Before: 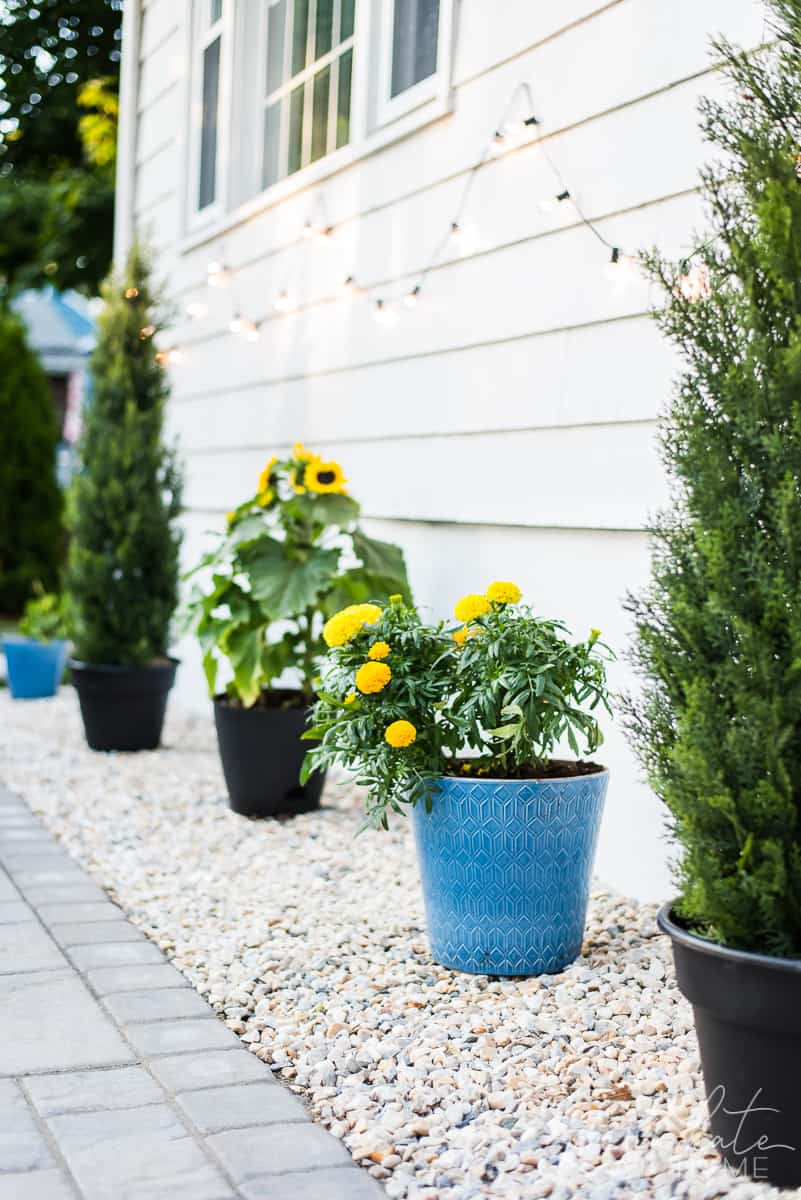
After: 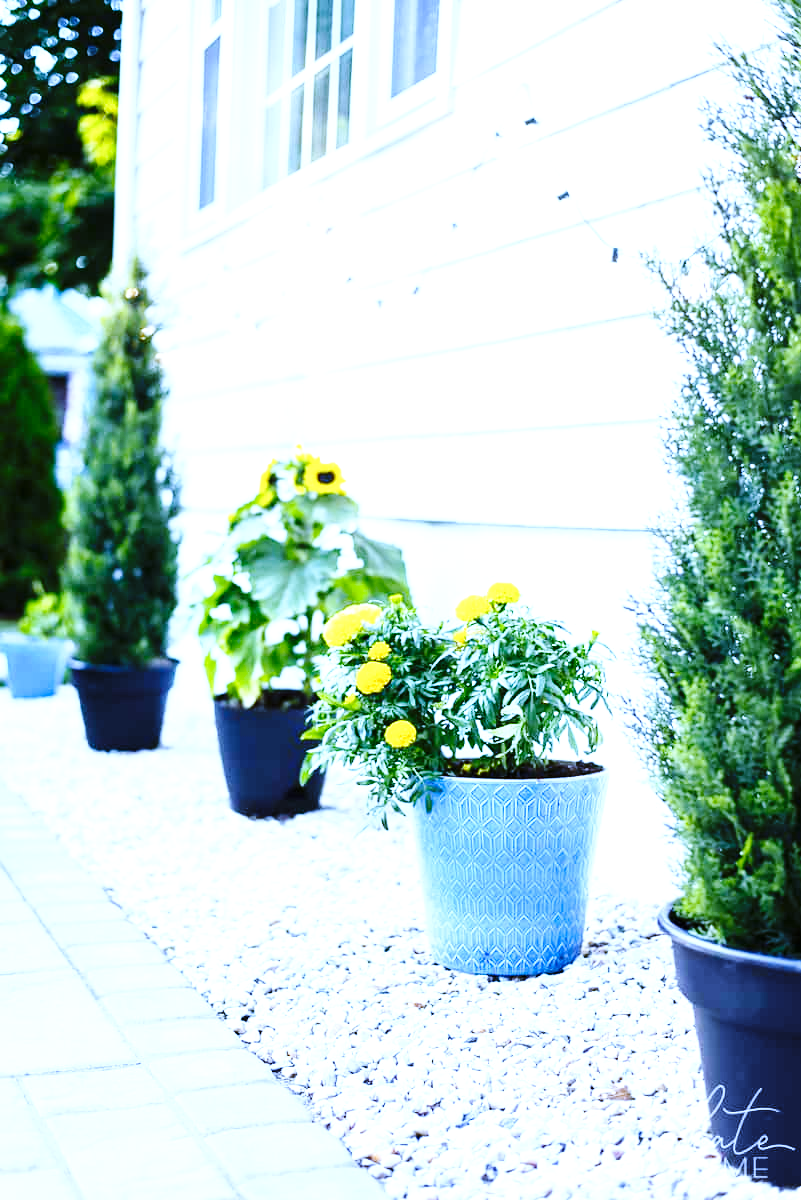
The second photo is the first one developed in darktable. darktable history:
white balance: red 0.766, blue 1.537
base curve: curves: ch0 [(0, 0) (0.036, 0.025) (0.121, 0.166) (0.206, 0.329) (0.605, 0.79) (1, 1)], preserve colors none
exposure: black level correction 0, exposure 1 EV, compensate exposure bias true, compensate highlight preservation false
